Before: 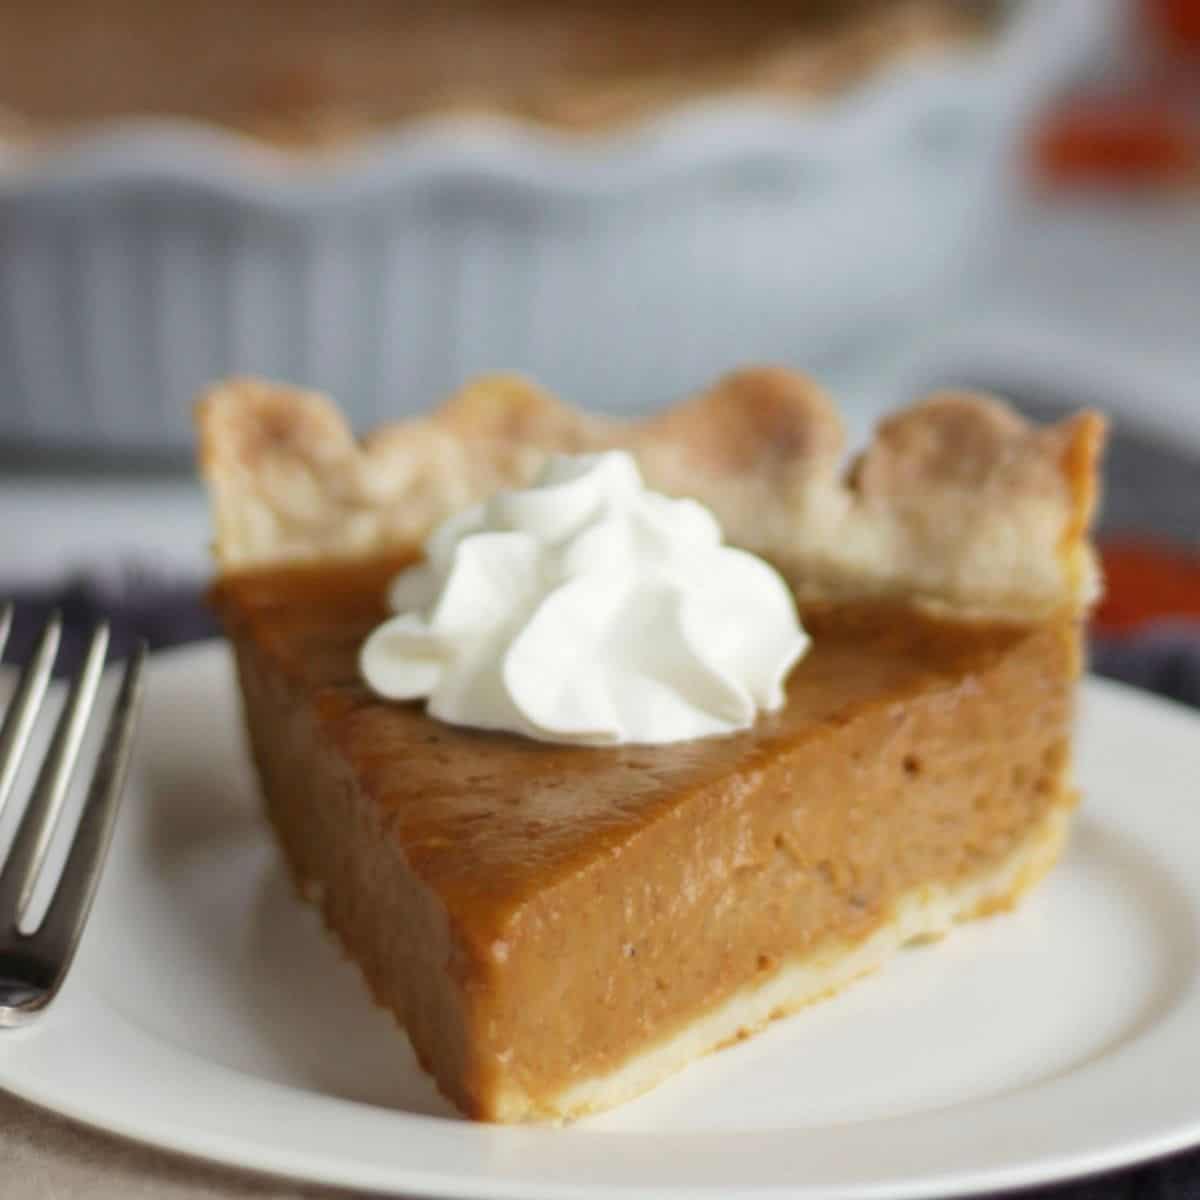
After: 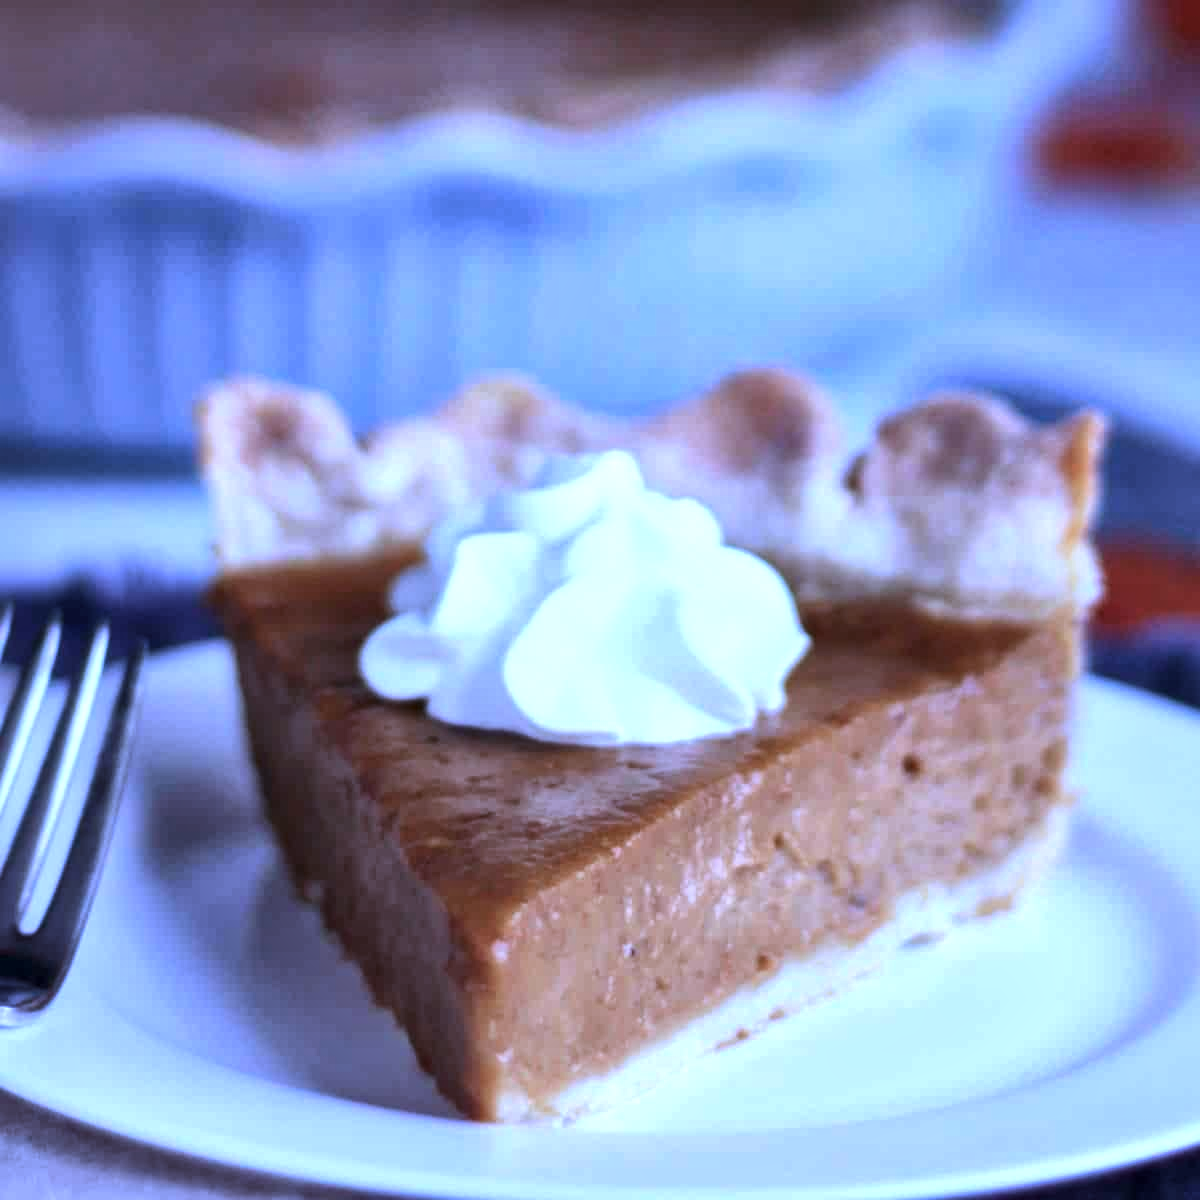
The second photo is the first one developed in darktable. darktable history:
tone equalizer: -8 EV -0.417 EV, -7 EV -0.389 EV, -6 EV -0.333 EV, -5 EV -0.222 EV, -3 EV 0.222 EV, -2 EV 0.333 EV, -1 EV 0.389 EV, +0 EV 0.417 EV, edges refinement/feathering 500, mask exposure compensation -1.57 EV, preserve details no
color calibration: output R [1.063, -0.012, -0.003, 0], output B [-0.079, 0.047, 1, 0], illuminant custom, x 0.46, y 0.43, temperature 2642.66 K
local contrast: mode bilateral grid, contrast 20, coarseness 50, detail 150%, midtone range 0.2
contrast equalizer: octaves 7, y [[0.6 ×6], [0.55 ×6], [0 ×6], [0 ×6], [0 ×6]], mix 0.15
